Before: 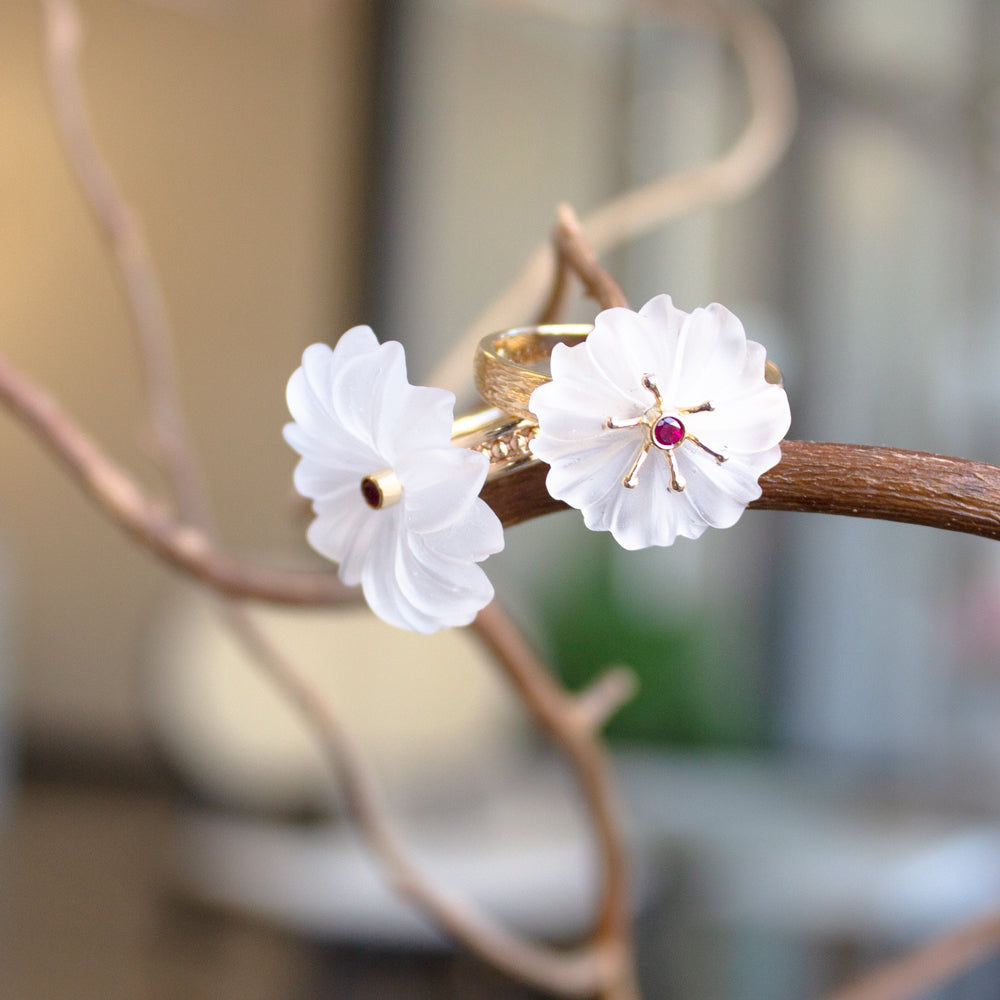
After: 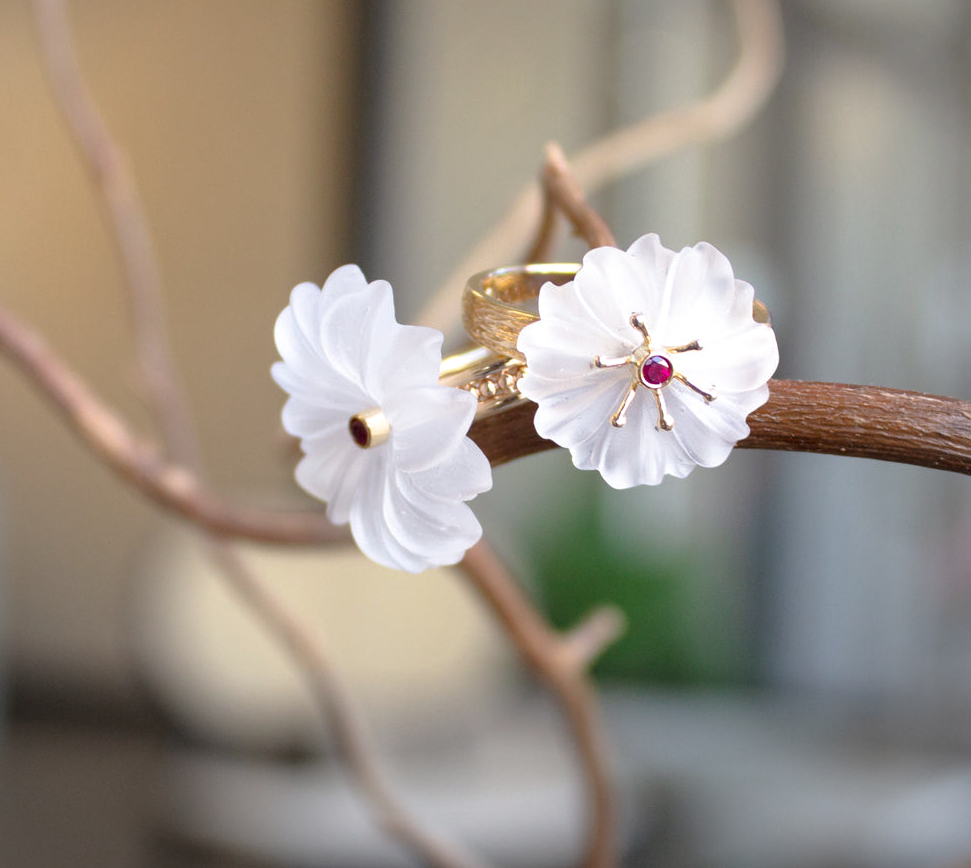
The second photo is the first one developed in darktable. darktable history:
crop: left 1.281%, top 6.108%, right 1.612%, bottom 7.03%
vignetting: fall-off radius 61.16%, brightness -0.323, center (-0.056, -0.354)
shadows and highlights: shadows 10.58, white point adjustment 1.08, highlights -40.45
